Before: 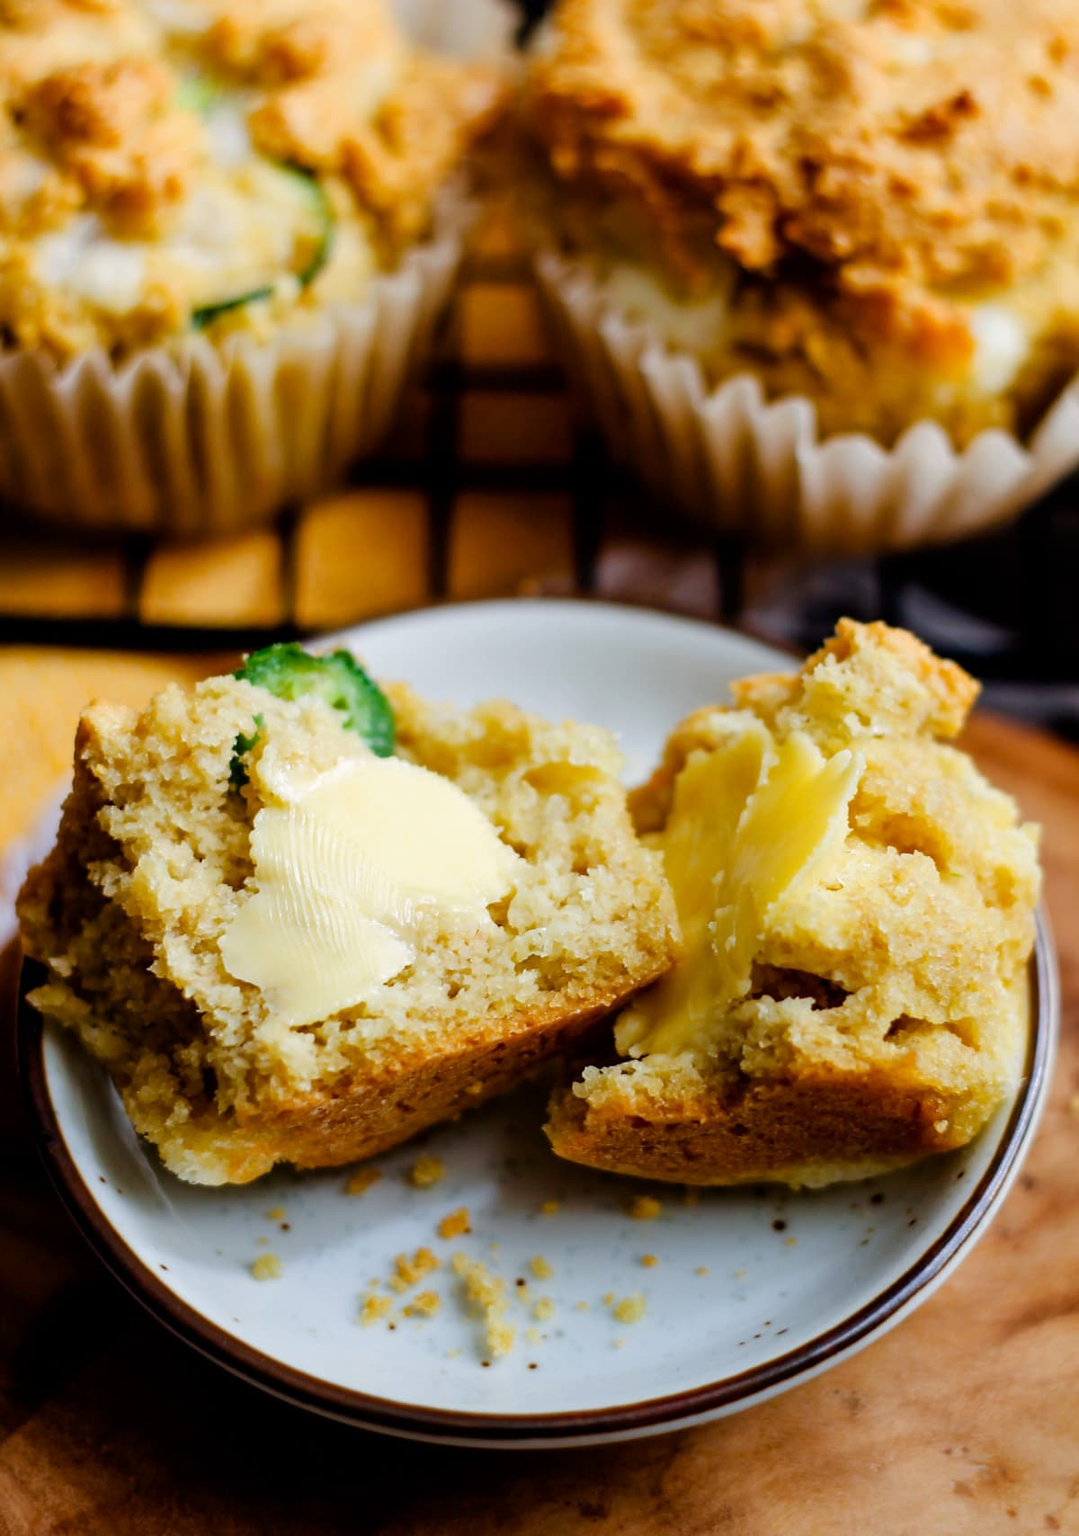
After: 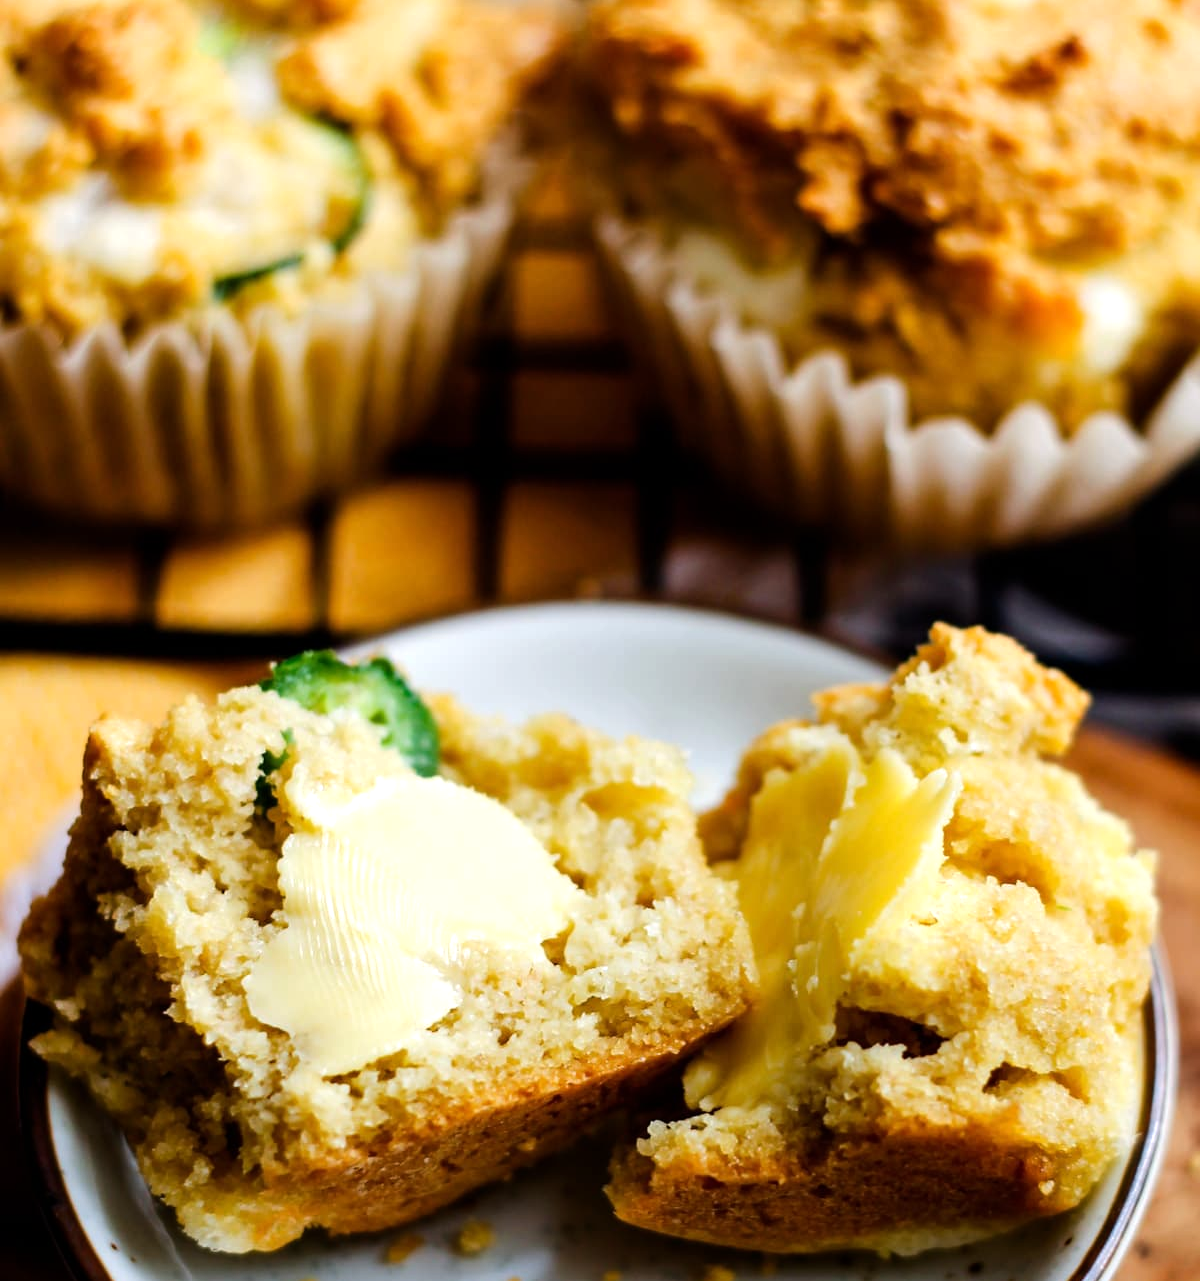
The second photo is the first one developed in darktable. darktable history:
tone equalizer: -8 EV -0.417 EV, -7 EV -0.389 EV, -6 EV -0.333 EV, -5 EV -0.222 EV, -3 EV 0.222 EV, -2 EV 0.333 EV, -1 EV 0.389 EV, +0 EV 0.417 EV, edges refinement/feathering 500, mask exposure compensation -1.57 EV, preserve details no
crop: top 3.857%, bottom 21.132%
